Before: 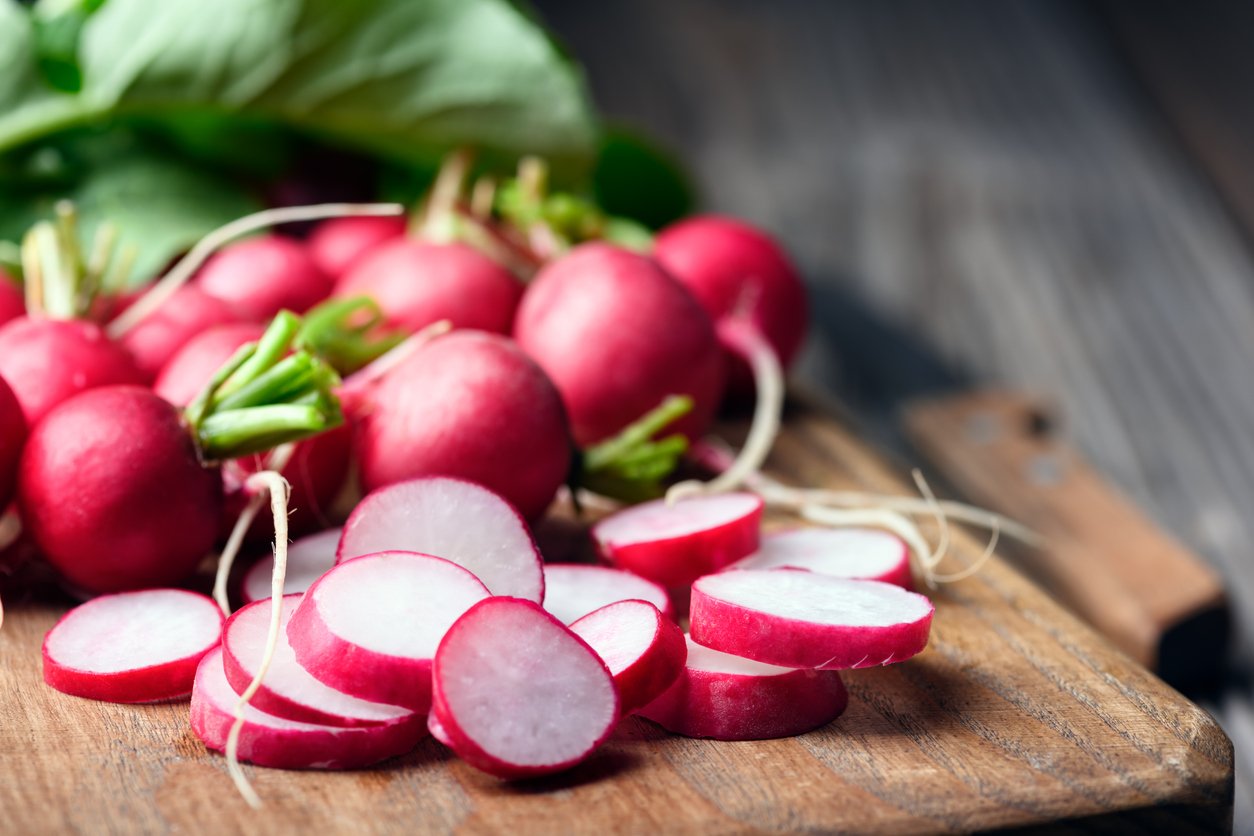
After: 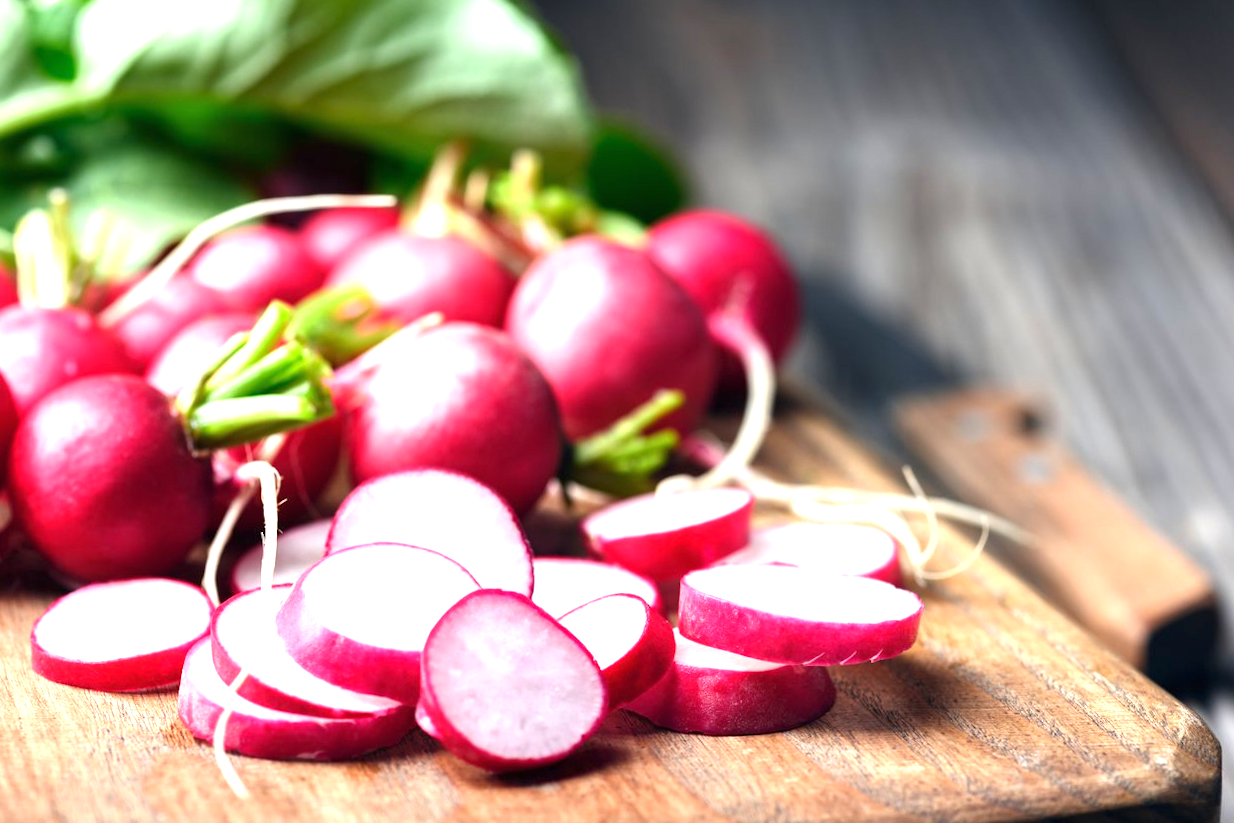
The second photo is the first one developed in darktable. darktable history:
crop and rotate: angle -0.592°
exposure: black level correction 0, exposure 1.107 EV, compensate highlight preservation false
